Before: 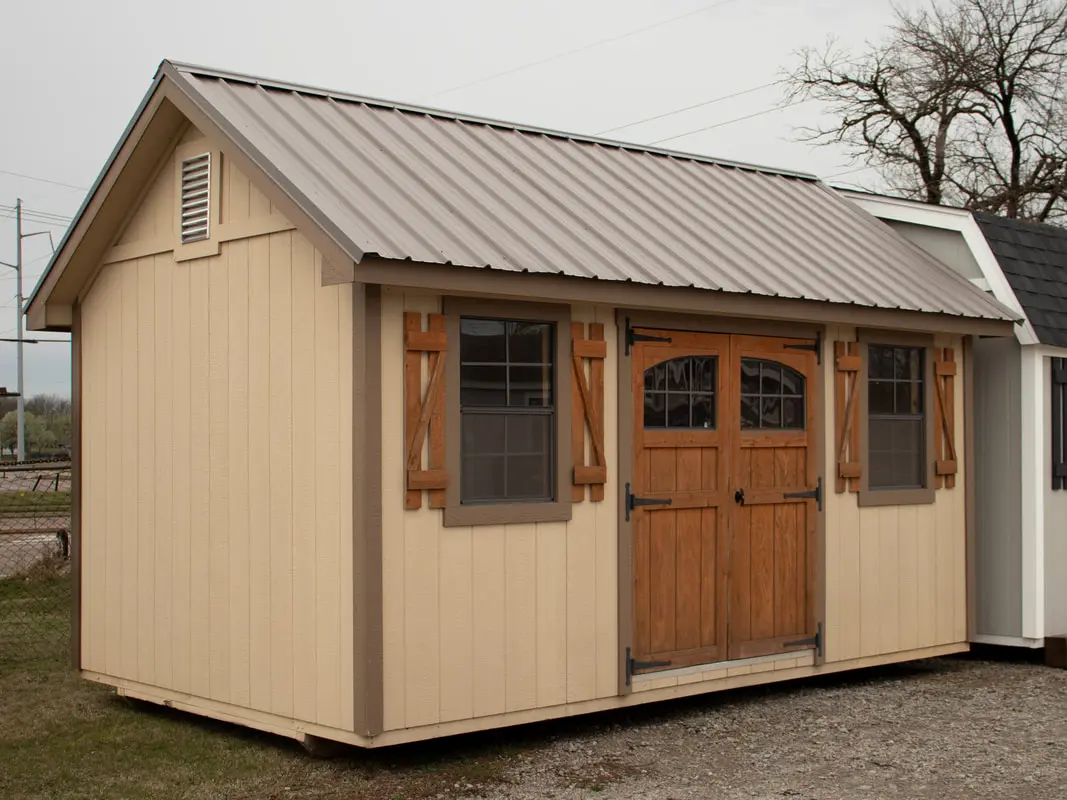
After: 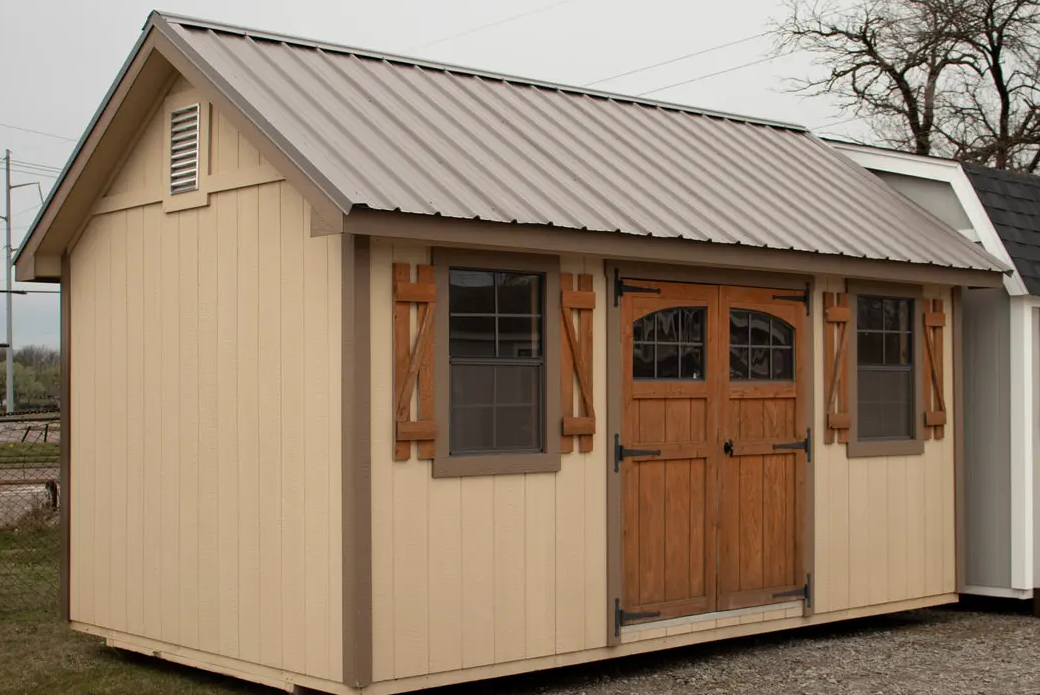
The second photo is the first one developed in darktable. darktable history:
tone equalizer: edges refinement/feathering 500, mask exposure compensation -1.26 EV, preserve details no
crop: left 1.119%, top 6.136%, right 1.368%, bottom 6.979%
